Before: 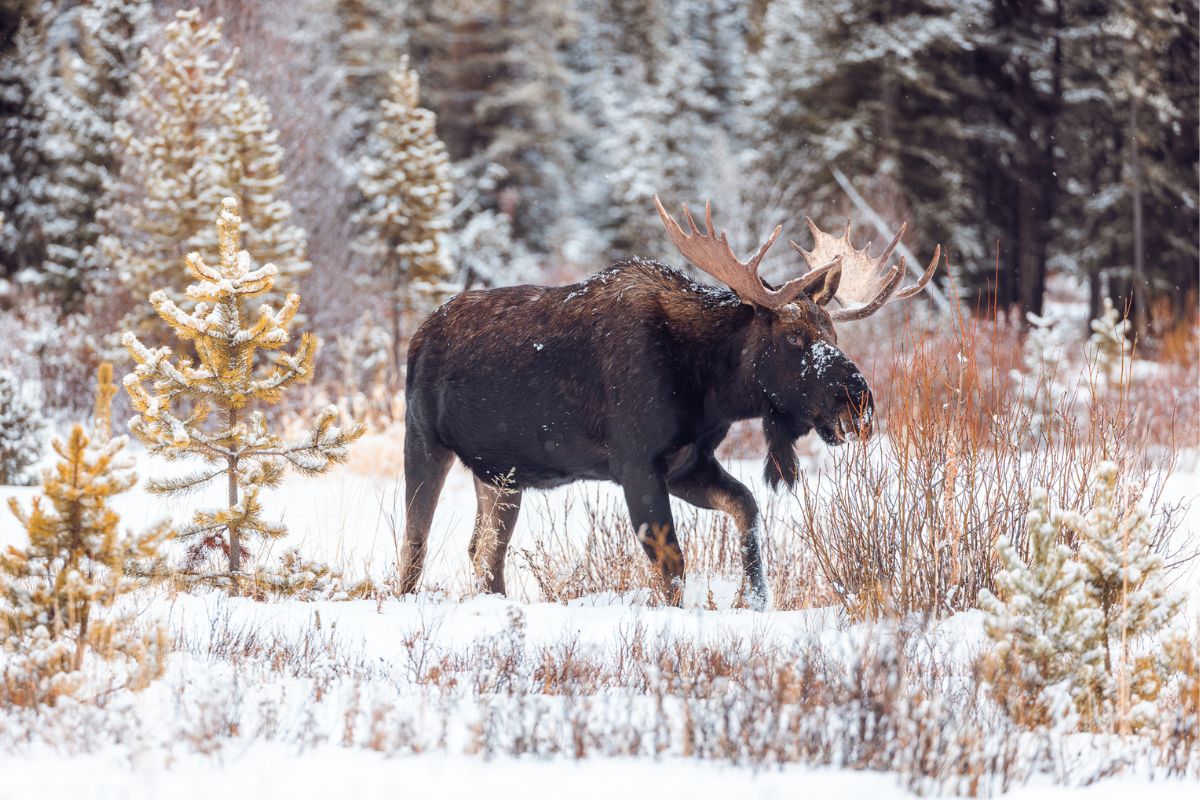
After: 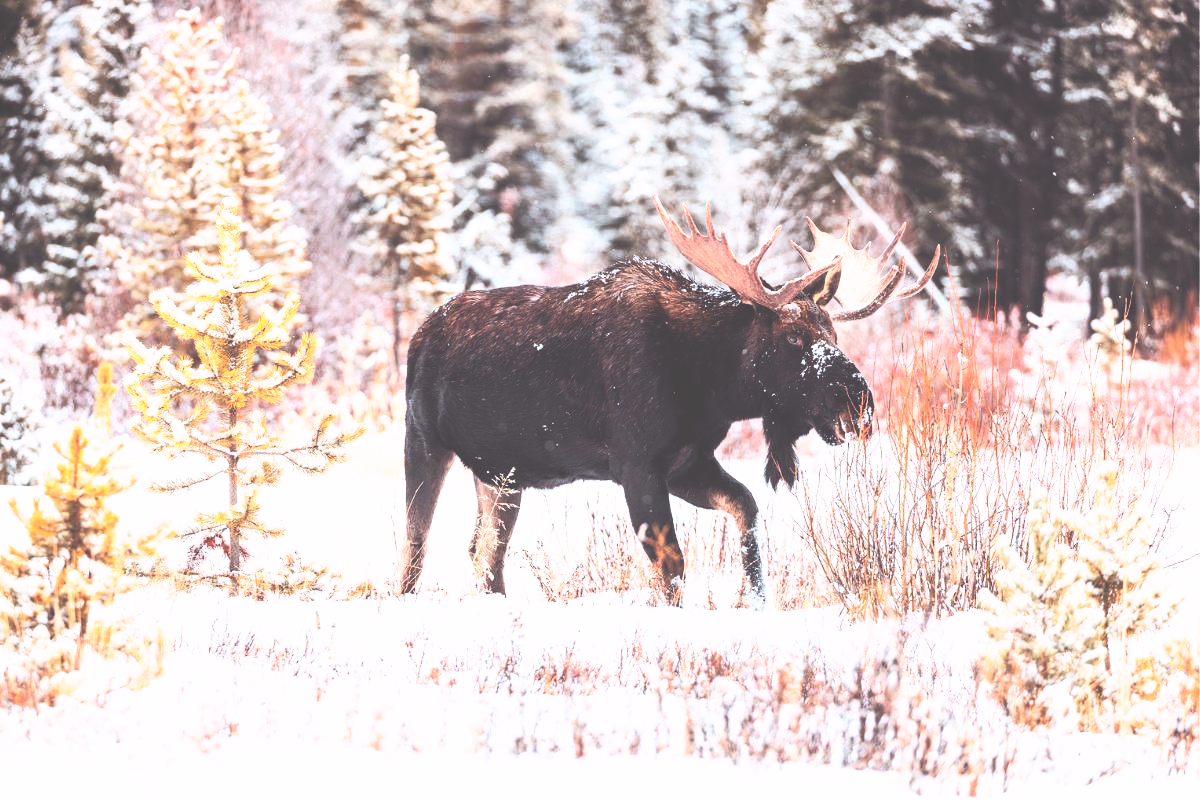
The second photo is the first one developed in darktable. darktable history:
base curve: curves: ch0 [(0, 0.036) (0.007, 0.037) (0.604, 0.887) (1, 1)], preserve colors none
tone curve: curves: ch0 [(0.003, 0.029) (0.188, 0.252) (0.46, 0.56) (0.608, 0.748) (0.871, 0.955) (1, 1)]; ch1 [(0, 0) (0.35, 0.356) (0.45, 0.453) (0.508, 0.515) (0.618, 0.634) (1, 1)]; ch2 [(0, 0) (0.456, 0.469) (0.5, 0.5) (0.634, 0.625) (1, 1)], color space Lab, independent channels, preserve colors none
tone equalizer: on, module defaults
